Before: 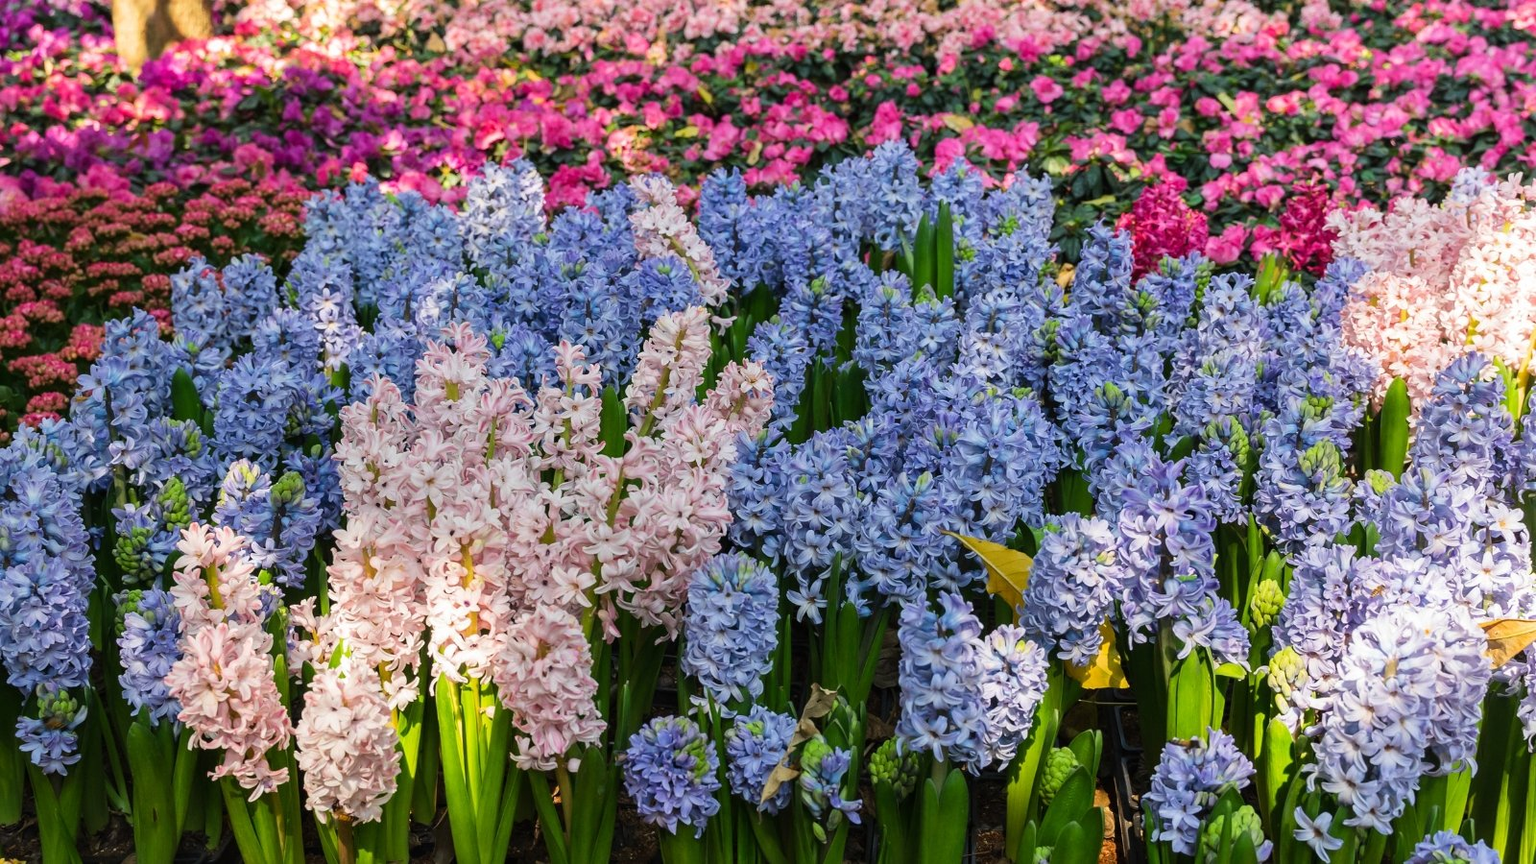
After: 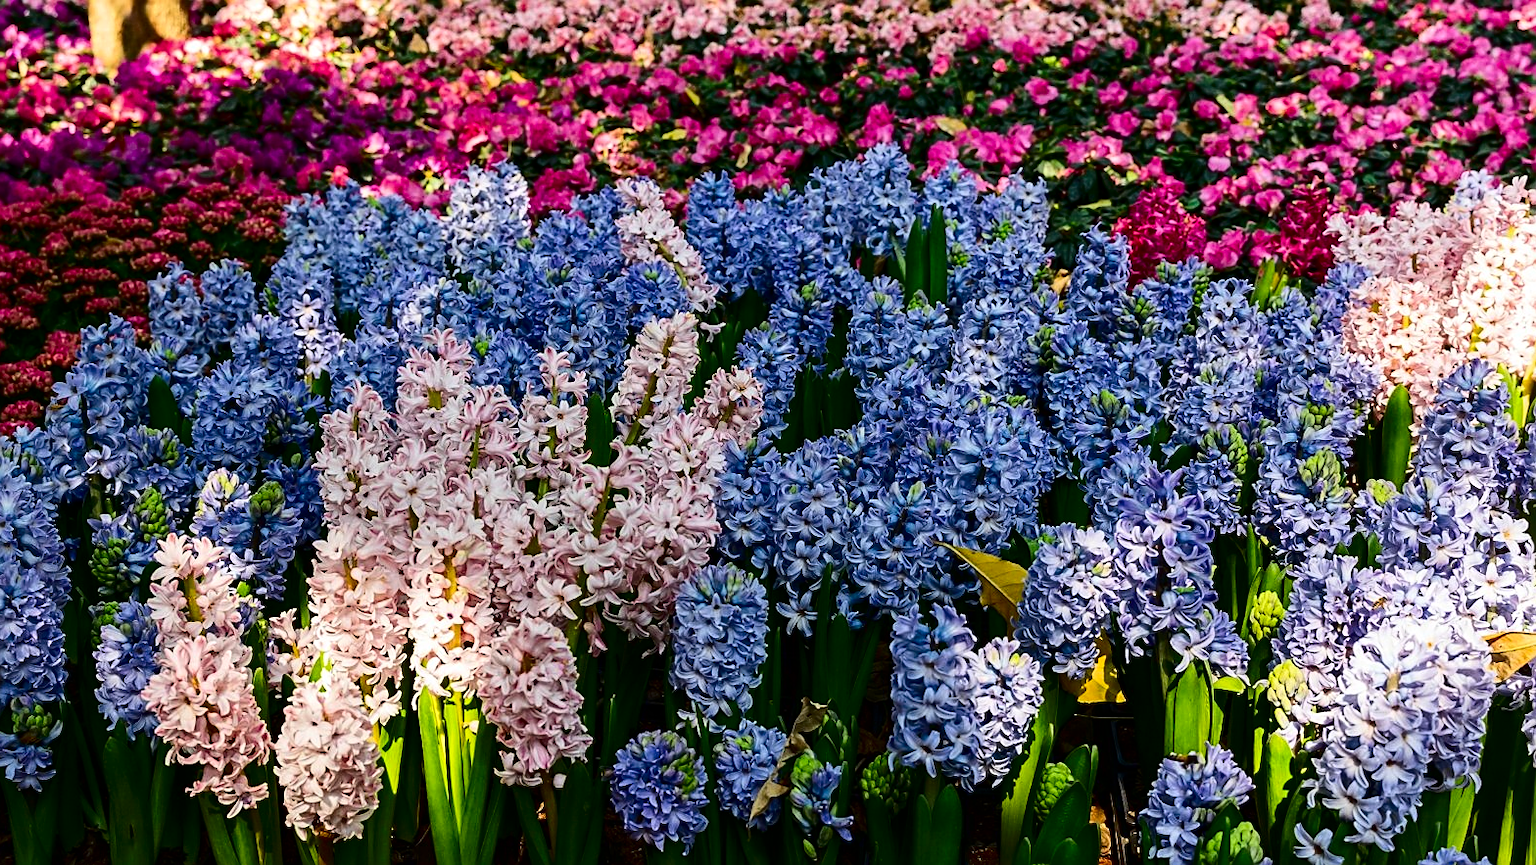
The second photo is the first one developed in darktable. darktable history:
crop: left 1.692%, right 0.288%, bottom 1.674%
tone equalizer: edges refinement/feathering 500, mask exposure compensation -1.57 EV, preserve details no
sharpen: on, module defaults
contrast brightness saturation: contrast 0.238, brightness -0.236, saturation 0.149
